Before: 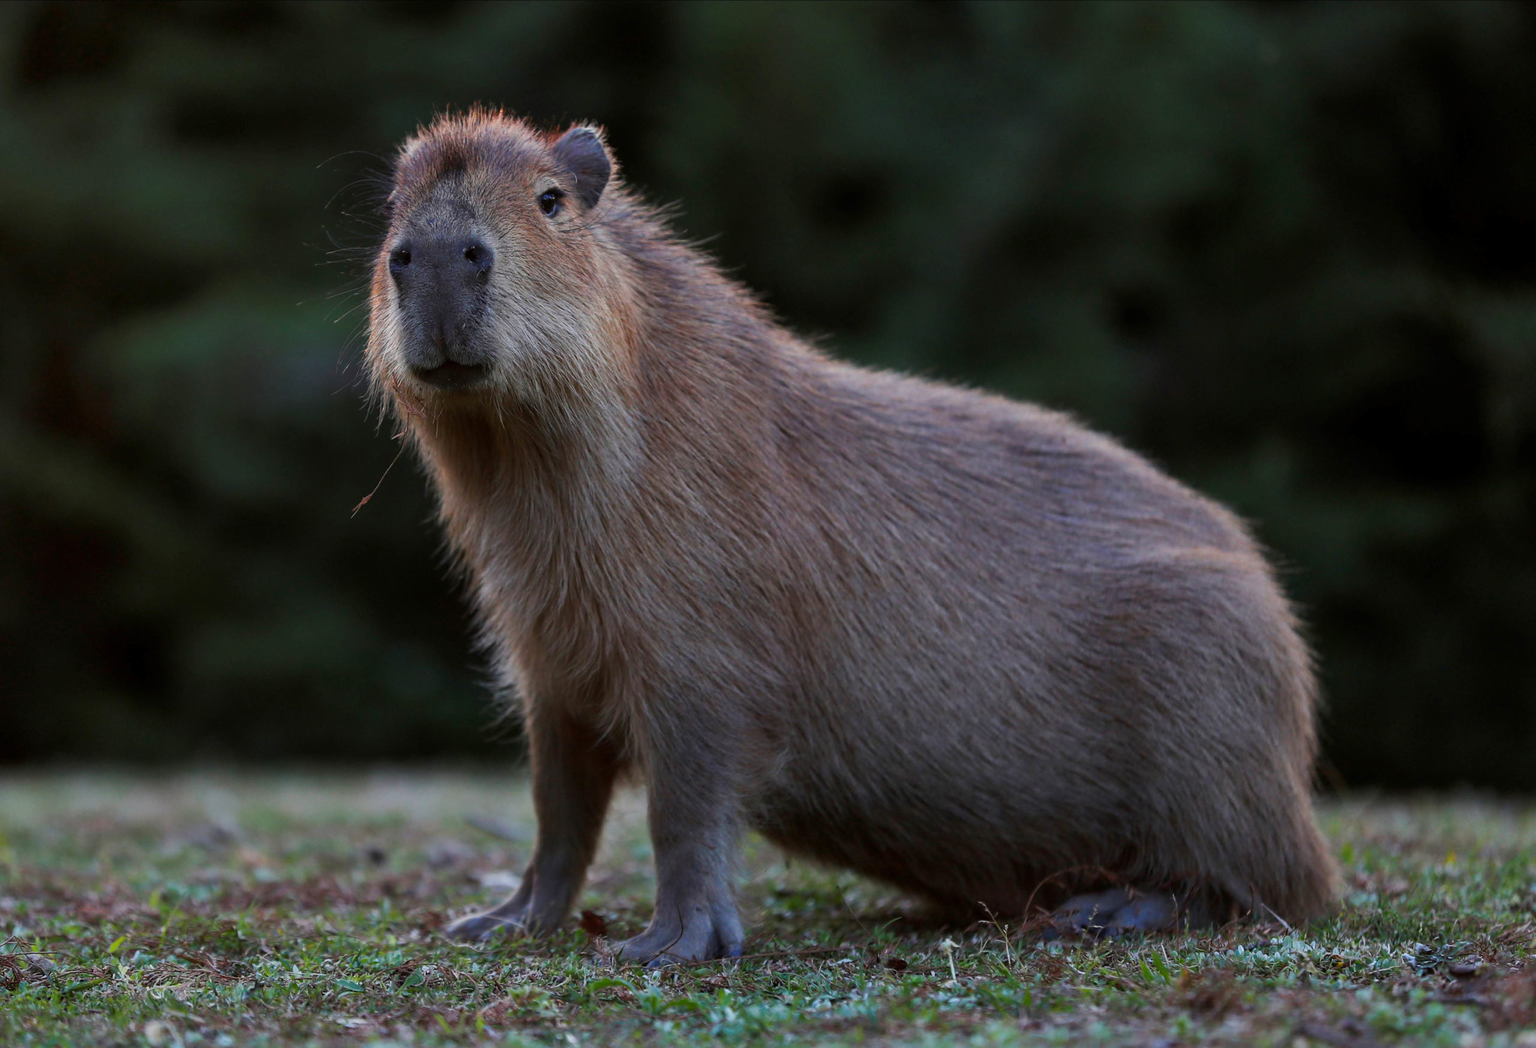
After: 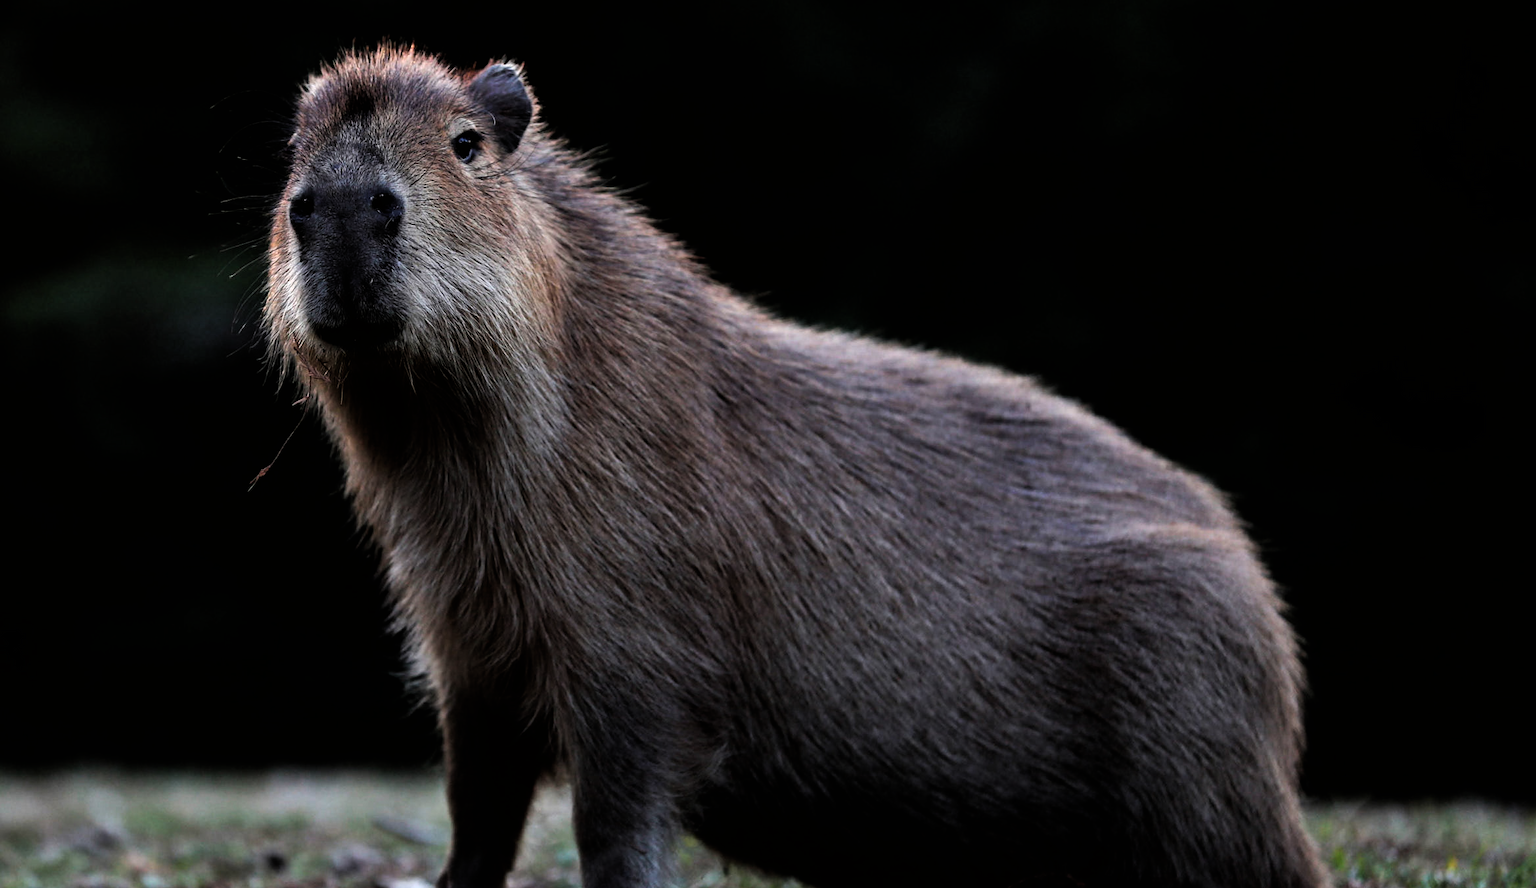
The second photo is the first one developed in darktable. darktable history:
crop: left 8.155%, top 6.611%, bottom 15.385%
filmic rgb: black relative exposure -8.2 EV, white relative exposure 2.2 EV, threshold 3 EV, hardness 7.11, latitude 85.74%, contrast 1.696, highlights saturation mix -4%, shadows ↔ highlights balance -2.69%, color science v5 (2021), contrast in shadows safe, contrast in highlights safe, enable highlight reconstruction true
